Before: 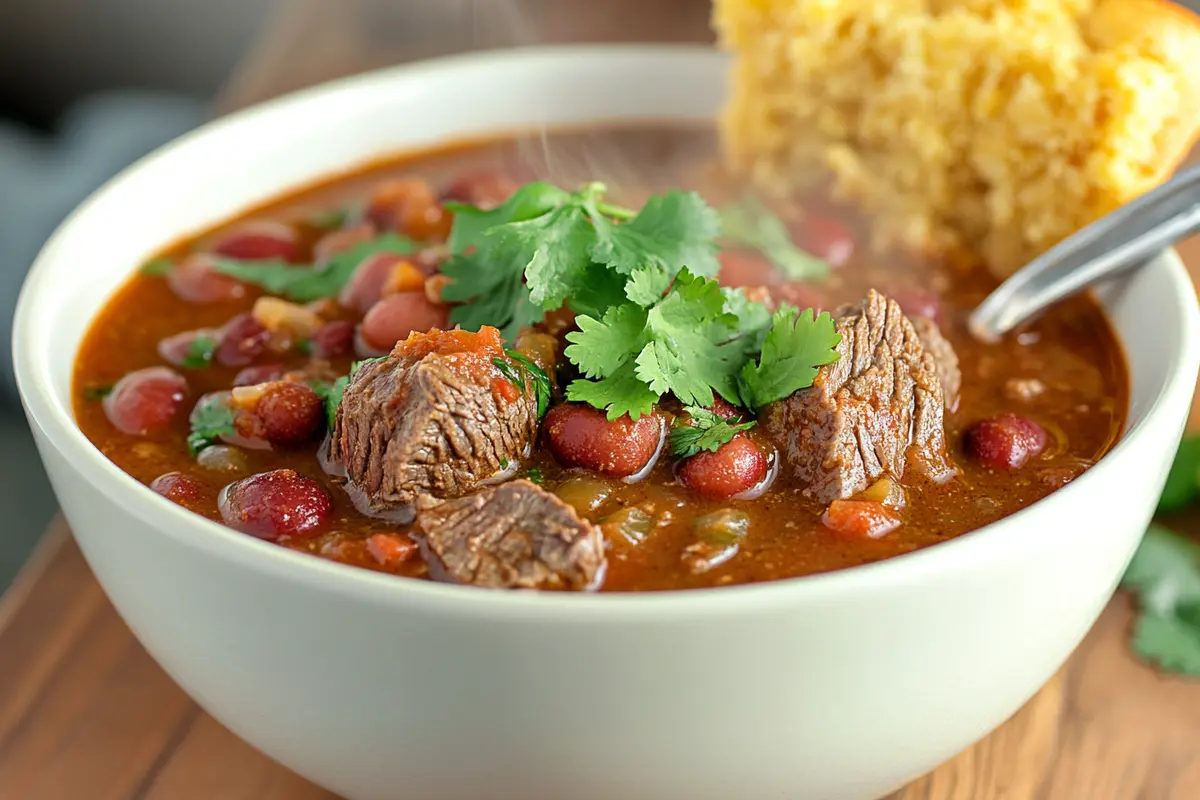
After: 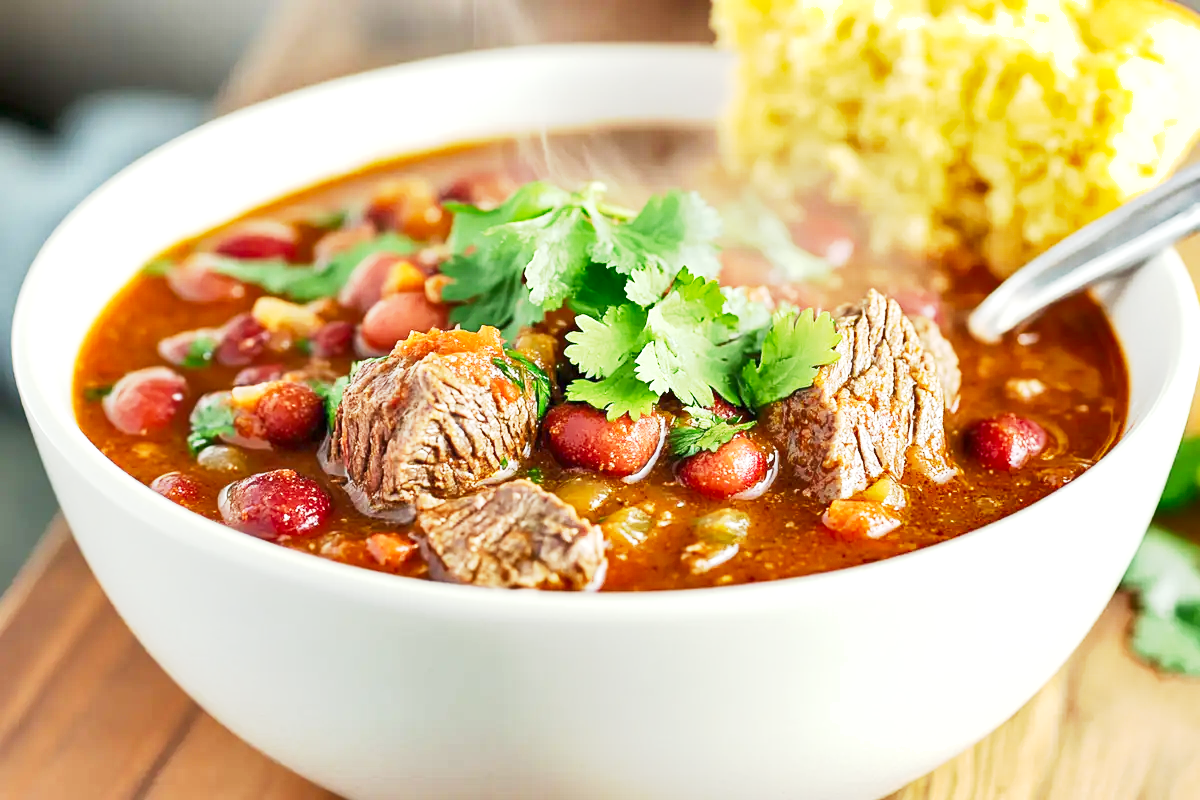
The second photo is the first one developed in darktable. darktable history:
base curve: curves: ch0 [(0, 0) (0.088, 0.125) (0.176, 0.251) (0.354, 0.501) (0.613, 0.749) (1, 0.877)], preserve colors none
exposure: black level correction 0, exposure 1.107 EV, compensate highlight preservation false
shadows and highlights: soften with gaussian
